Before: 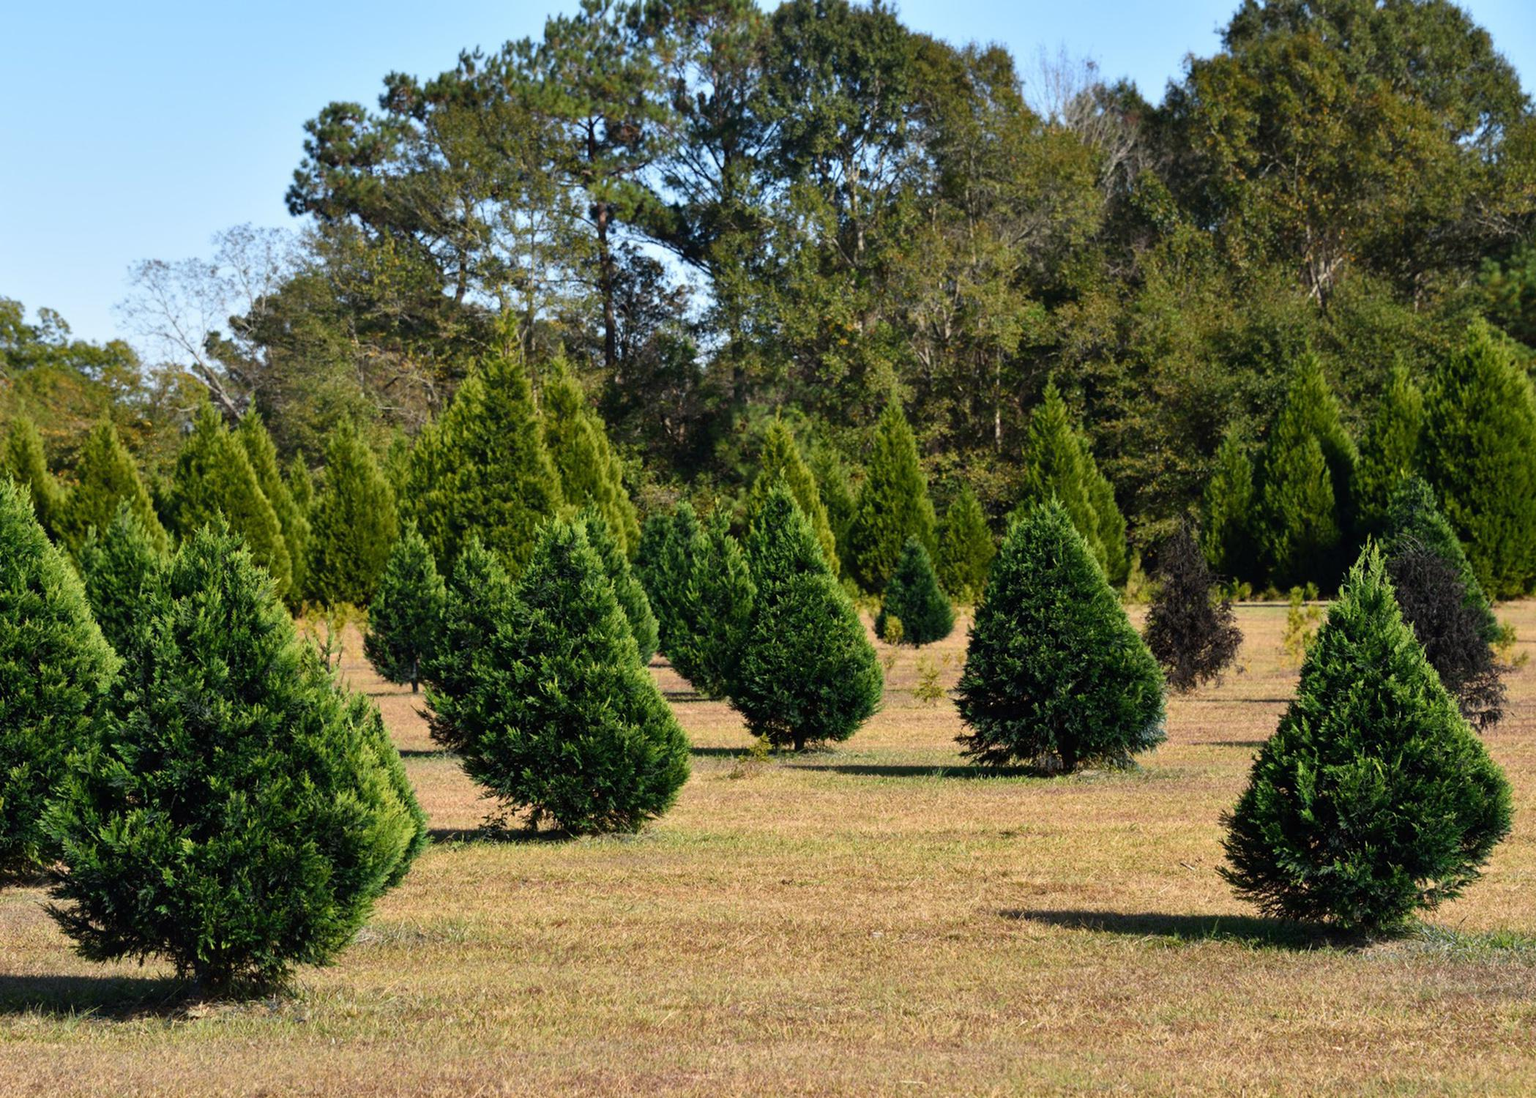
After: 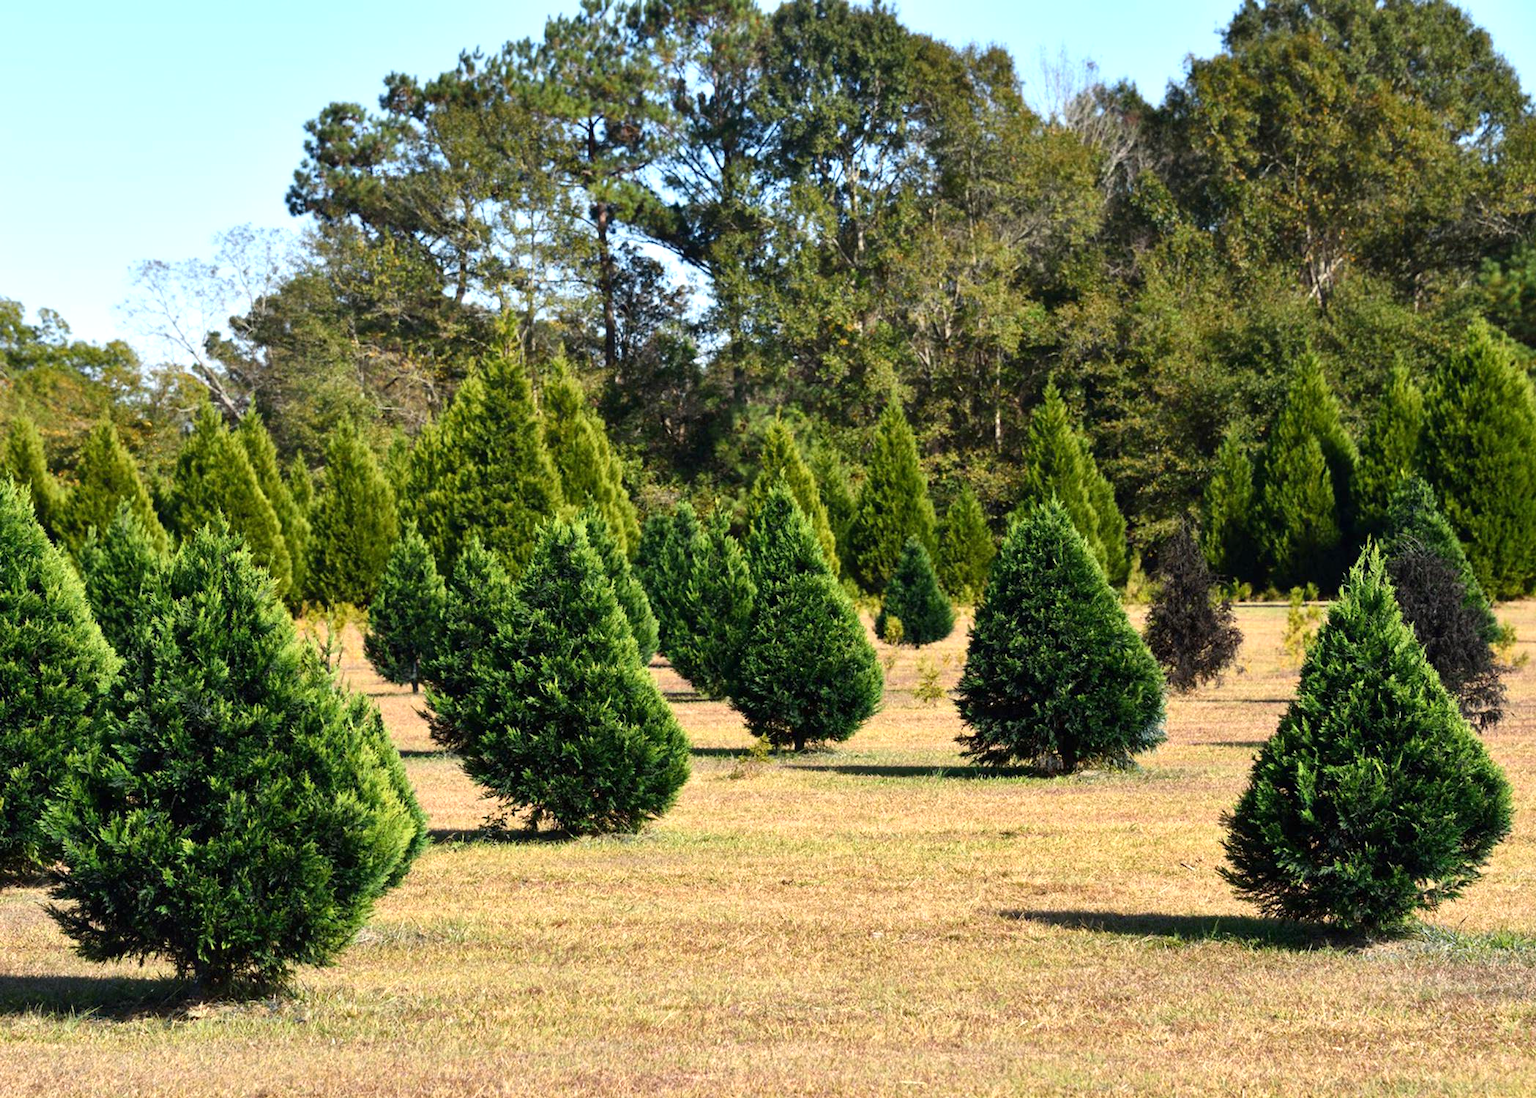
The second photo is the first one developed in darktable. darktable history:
local contrast: mode bilateral grid, contrast 10, coarseness 24, detail 115%, midtone range 0.2
exposure: exposure 0.525 EV, compensate exposure bias true, compensate highlight preservation false
contrast brightness saturation: contrast 0.096, brightness 0.01, saturation 0.021
